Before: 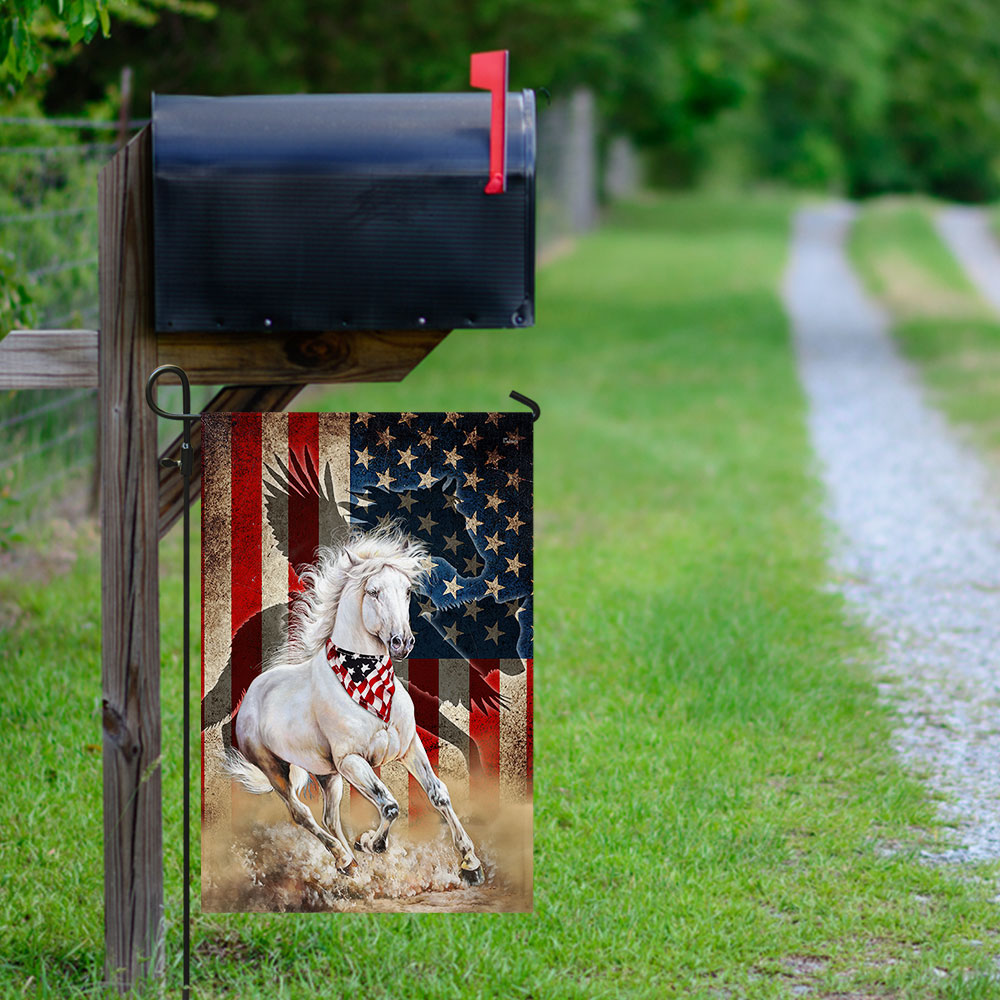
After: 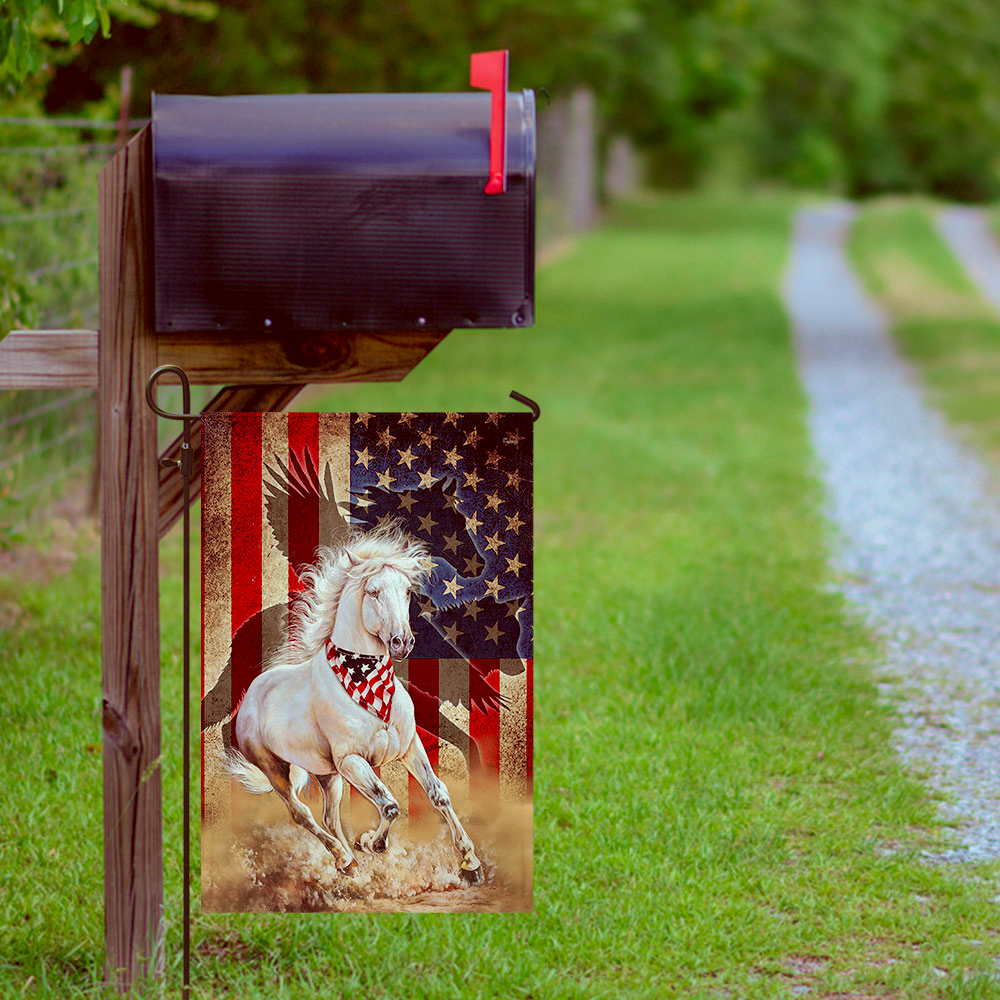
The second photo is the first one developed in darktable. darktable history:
shadows and highlights: on, module defaults
velvia: on, module defaults
exposure: black level correction 0.001, compensate highlight preservation false
color correction: highlights a* -7.23, highlights b* -0.161, shadows a* 20.08, shadows b* 11.73
